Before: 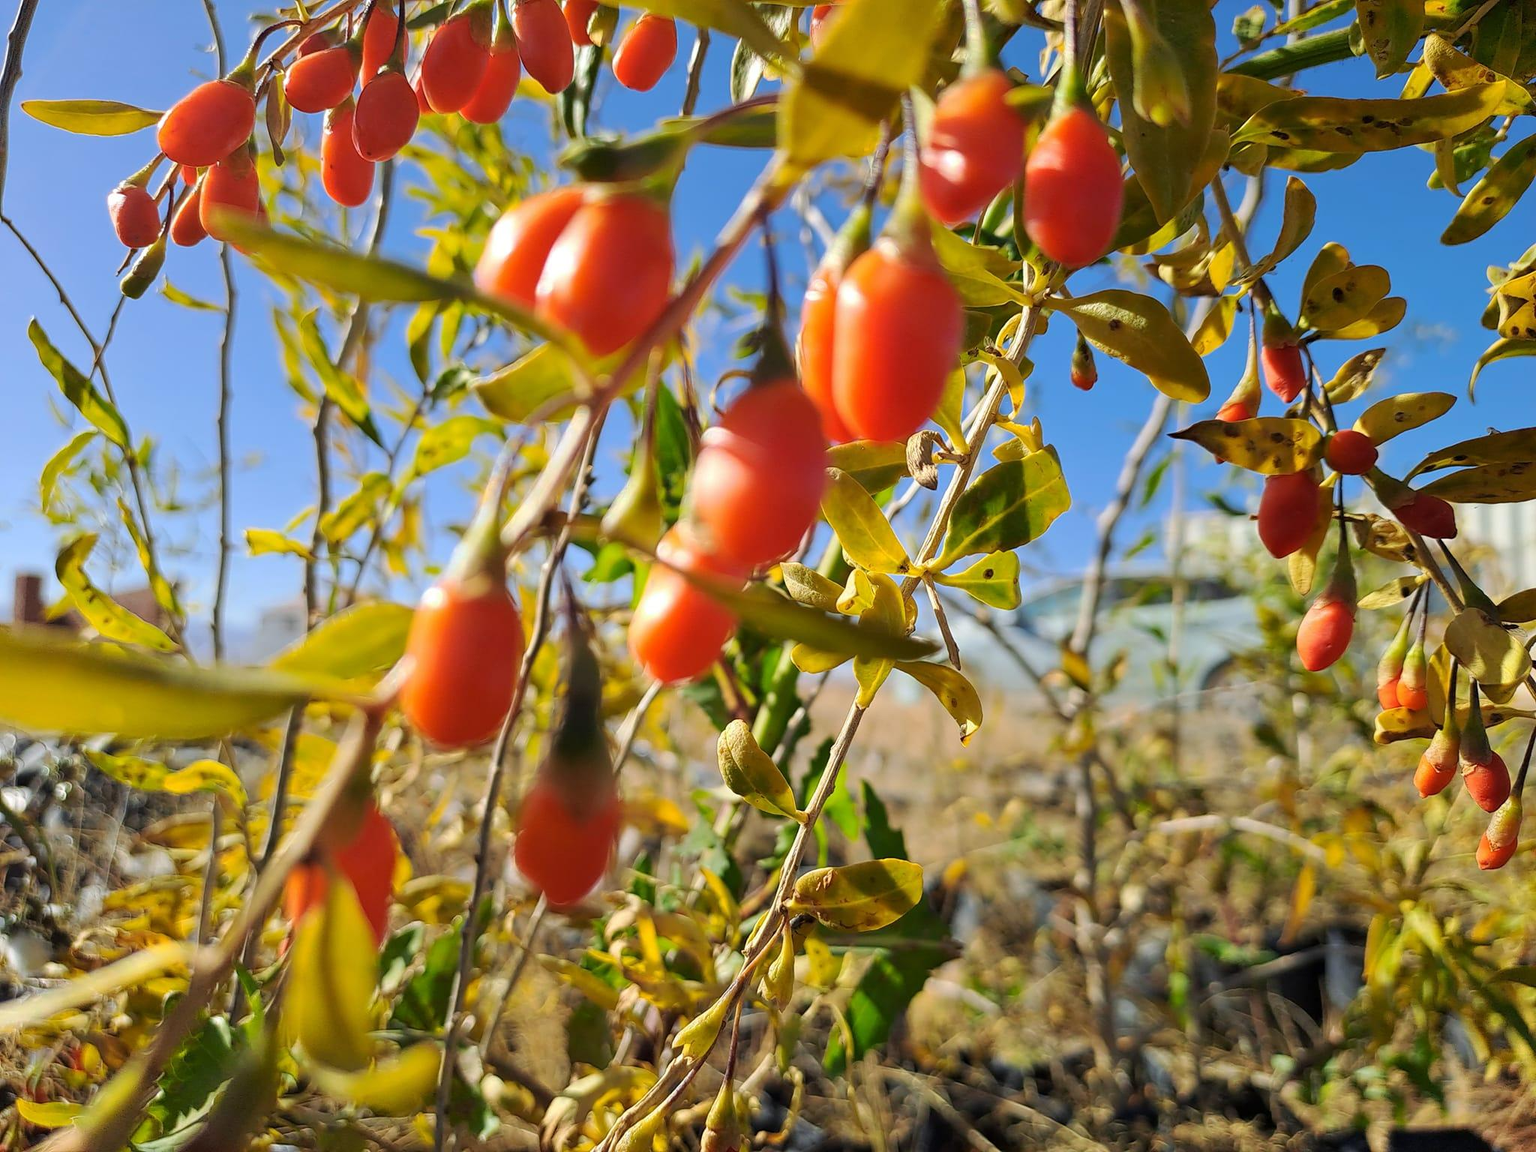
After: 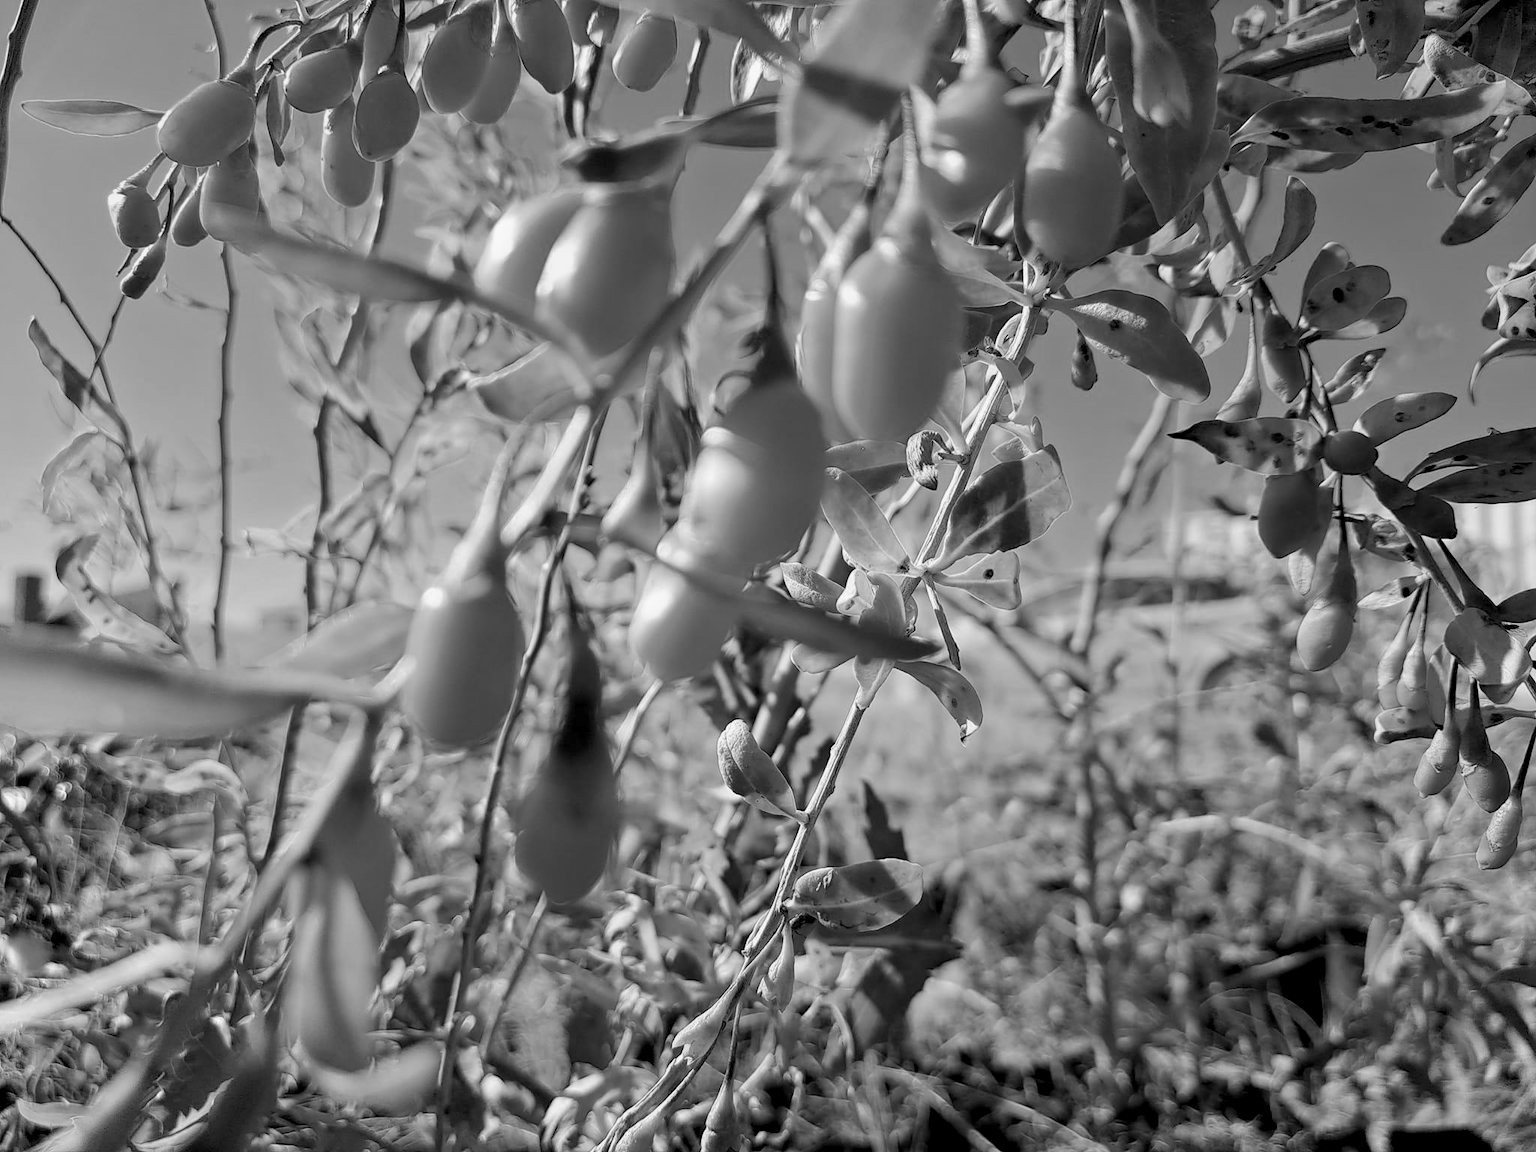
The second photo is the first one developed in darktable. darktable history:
exposure: black level correction 0.009, compensate highlight preservation false
monochrome: a -35.87, b 49.73, size 1.7
